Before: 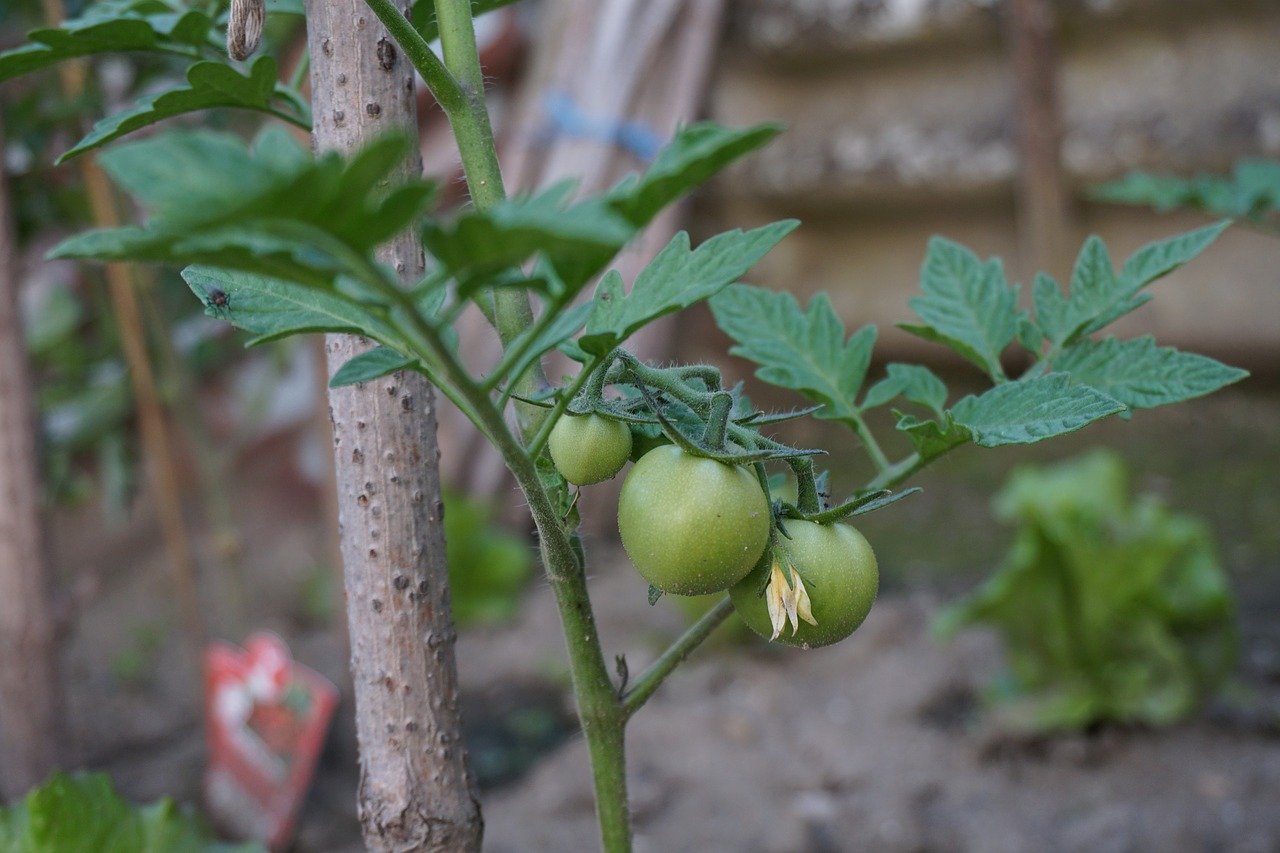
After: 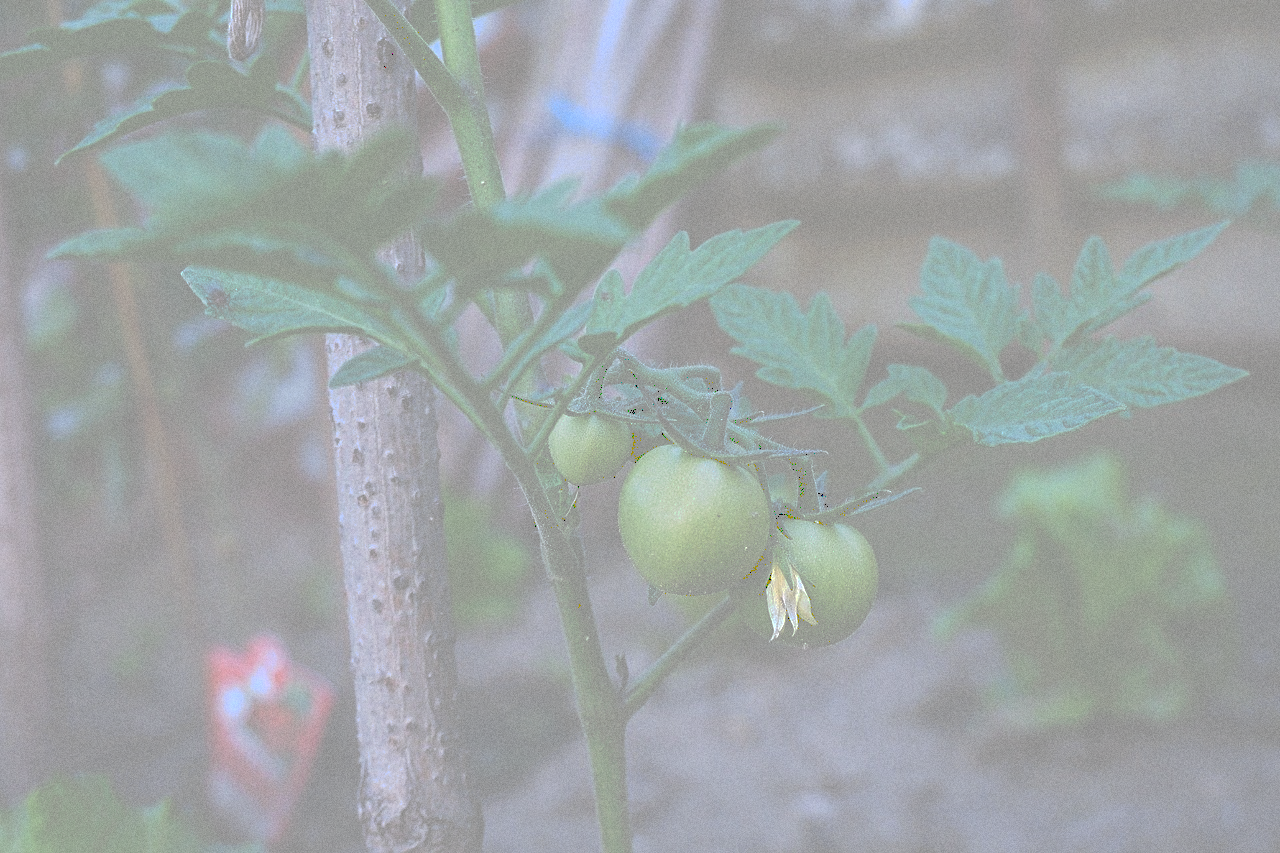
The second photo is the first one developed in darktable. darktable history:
shadows and highlights: shadows 12, white point adjustment 1.2, highlights -0.36, soften with gaussian
tone curve: curves: ch0 [(0, 0) (0.003, 0.6) (0.011, 0.6) (0.025, 0.601) (0.044, 0.601) (0.069, 0.601) (0.1, 0.601) (0.136, 0.602) (0.177, 0.605) (0.224, 0.609) (0.277, 0.615) (0.335, 0.625) (0.399, 0.633) (0.468, 0.654) (0.543, 0.676) (0.623, 0.71) (0.709, 0.753) (0.801, 0.802) (0.898, 0.85) (1, 1)], preserve colors none
sharpen: amount 0.478
exposure: black level correction 0.001, exposure 0.5 EV, compensate exposure bias true, compensate highlight preservation false
grain: coarseness 0.09 ISO
color calibration: output R [0.994, 0.059, -0.119, 0], output G [-0.036, 1.09, -0.119, 0], output B [0.078, -0.108, 0.961, 0], illuminant custom, x 0.371, y 0.382, temperature 4281.14 K
